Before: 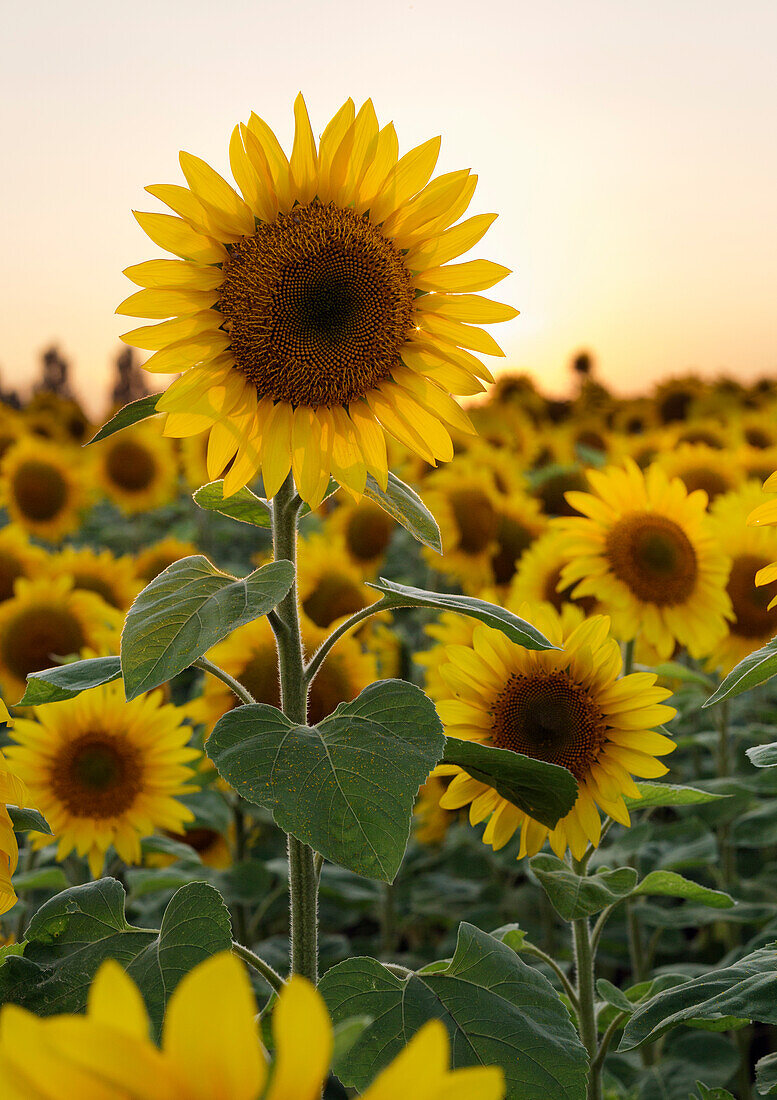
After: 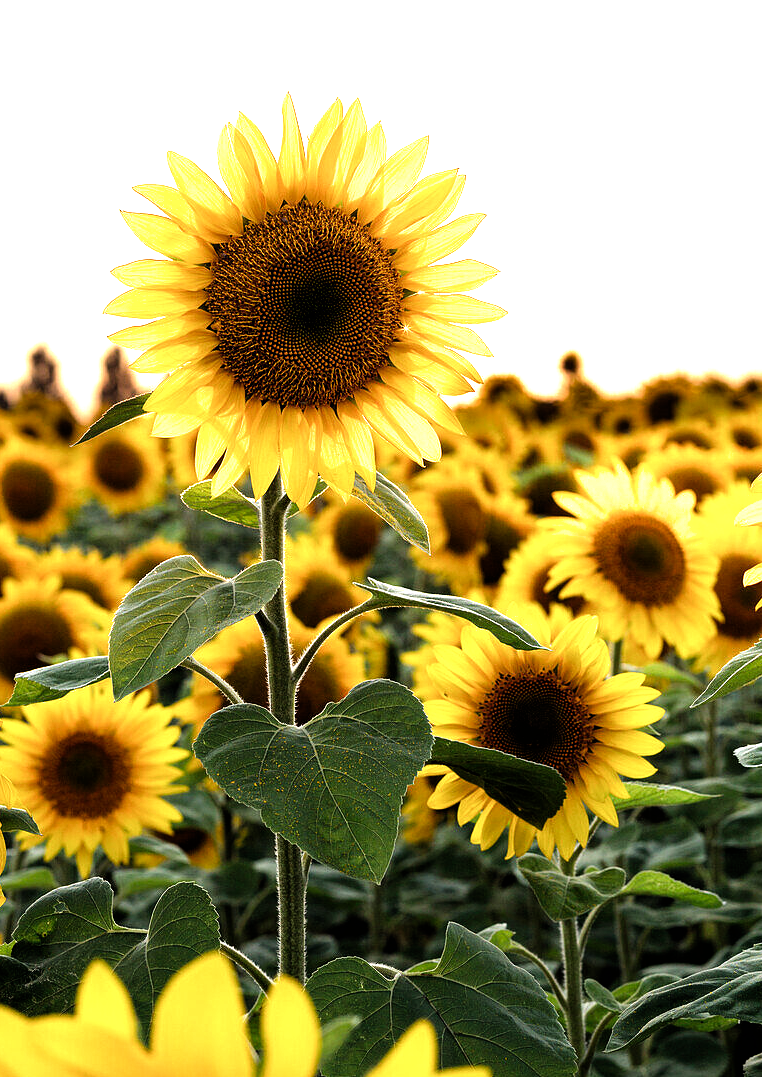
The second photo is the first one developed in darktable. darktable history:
filmic rgb: black relative exposure -8.29 EV, white relative exposure 2.2 EV, target white luminance 99.916%, hardness 7.15, latitude 74.66%, contrast 1.314, highlights saturation mix -2.91%, shadows ↔ highlights balance 30.61%
crop: left 1.626%, right 0.286%, bottom 2.004%
levels: levels [0, 0.394, 0.787]
